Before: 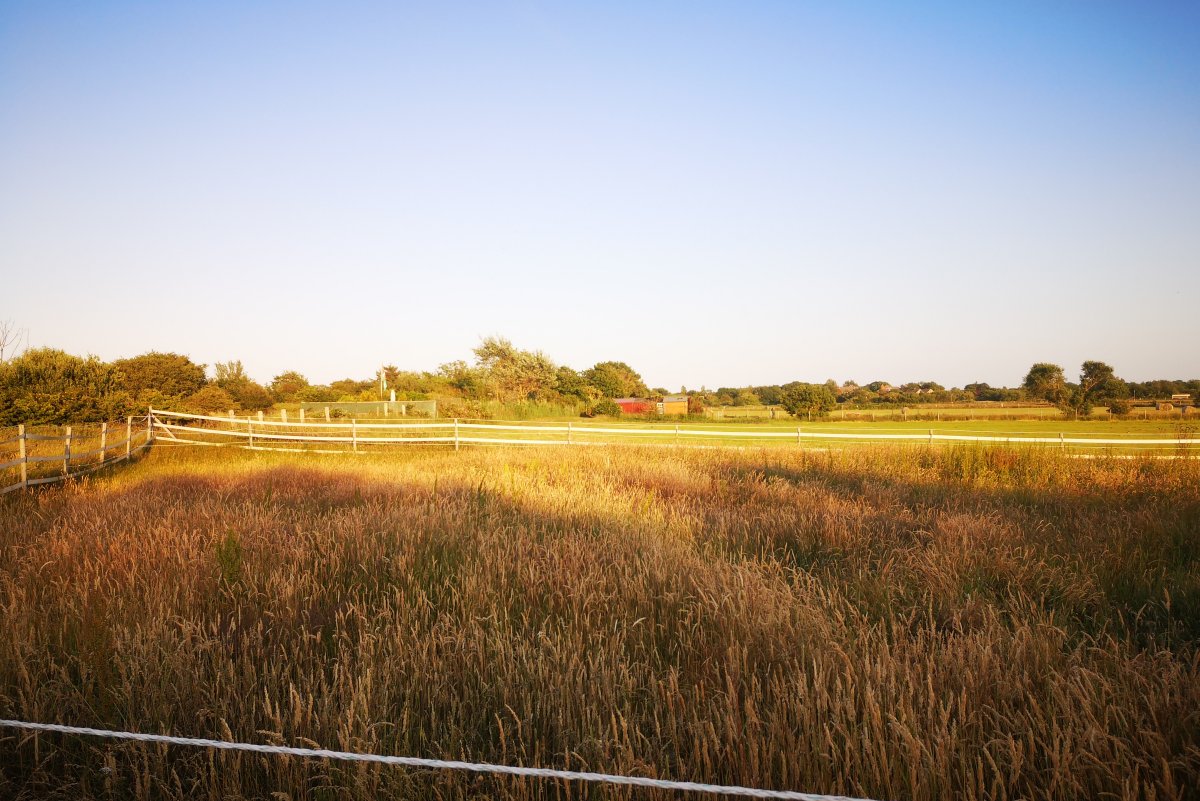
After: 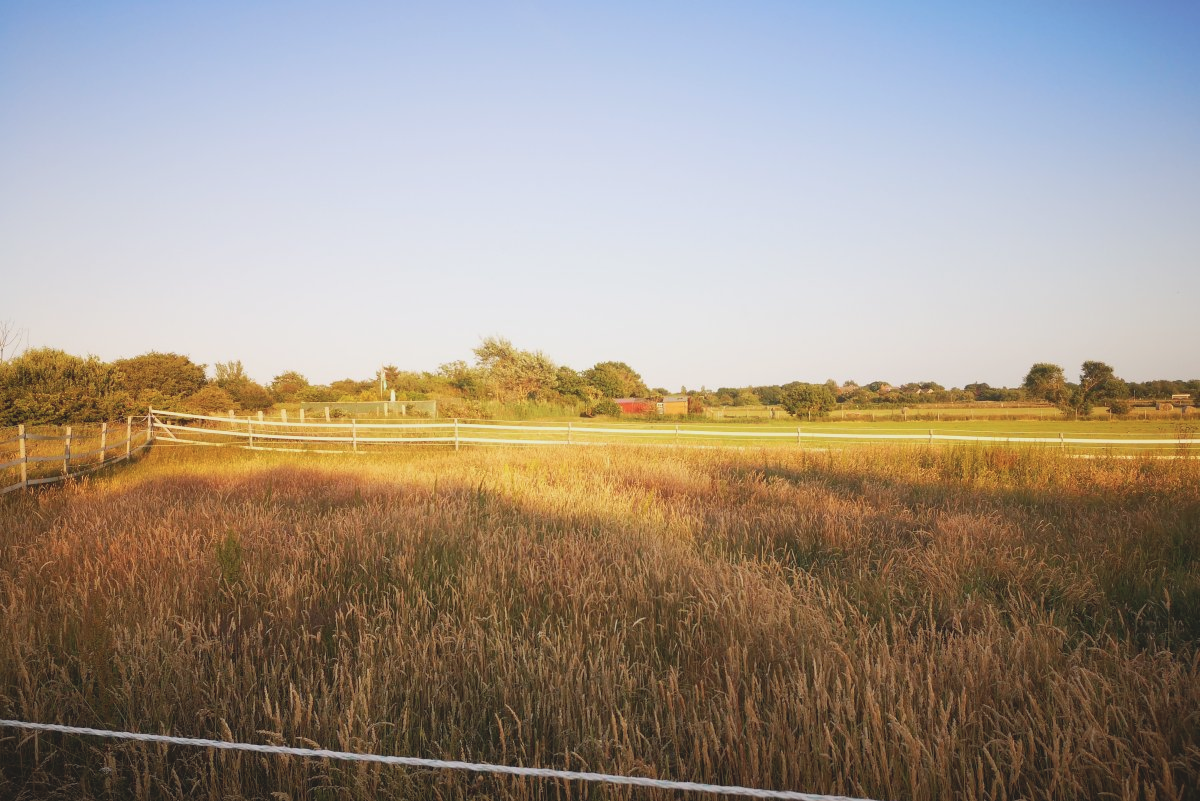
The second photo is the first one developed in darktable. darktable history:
contrast brightness saturation: contrast -0.131, brightness 0.047, saturation -0.122
